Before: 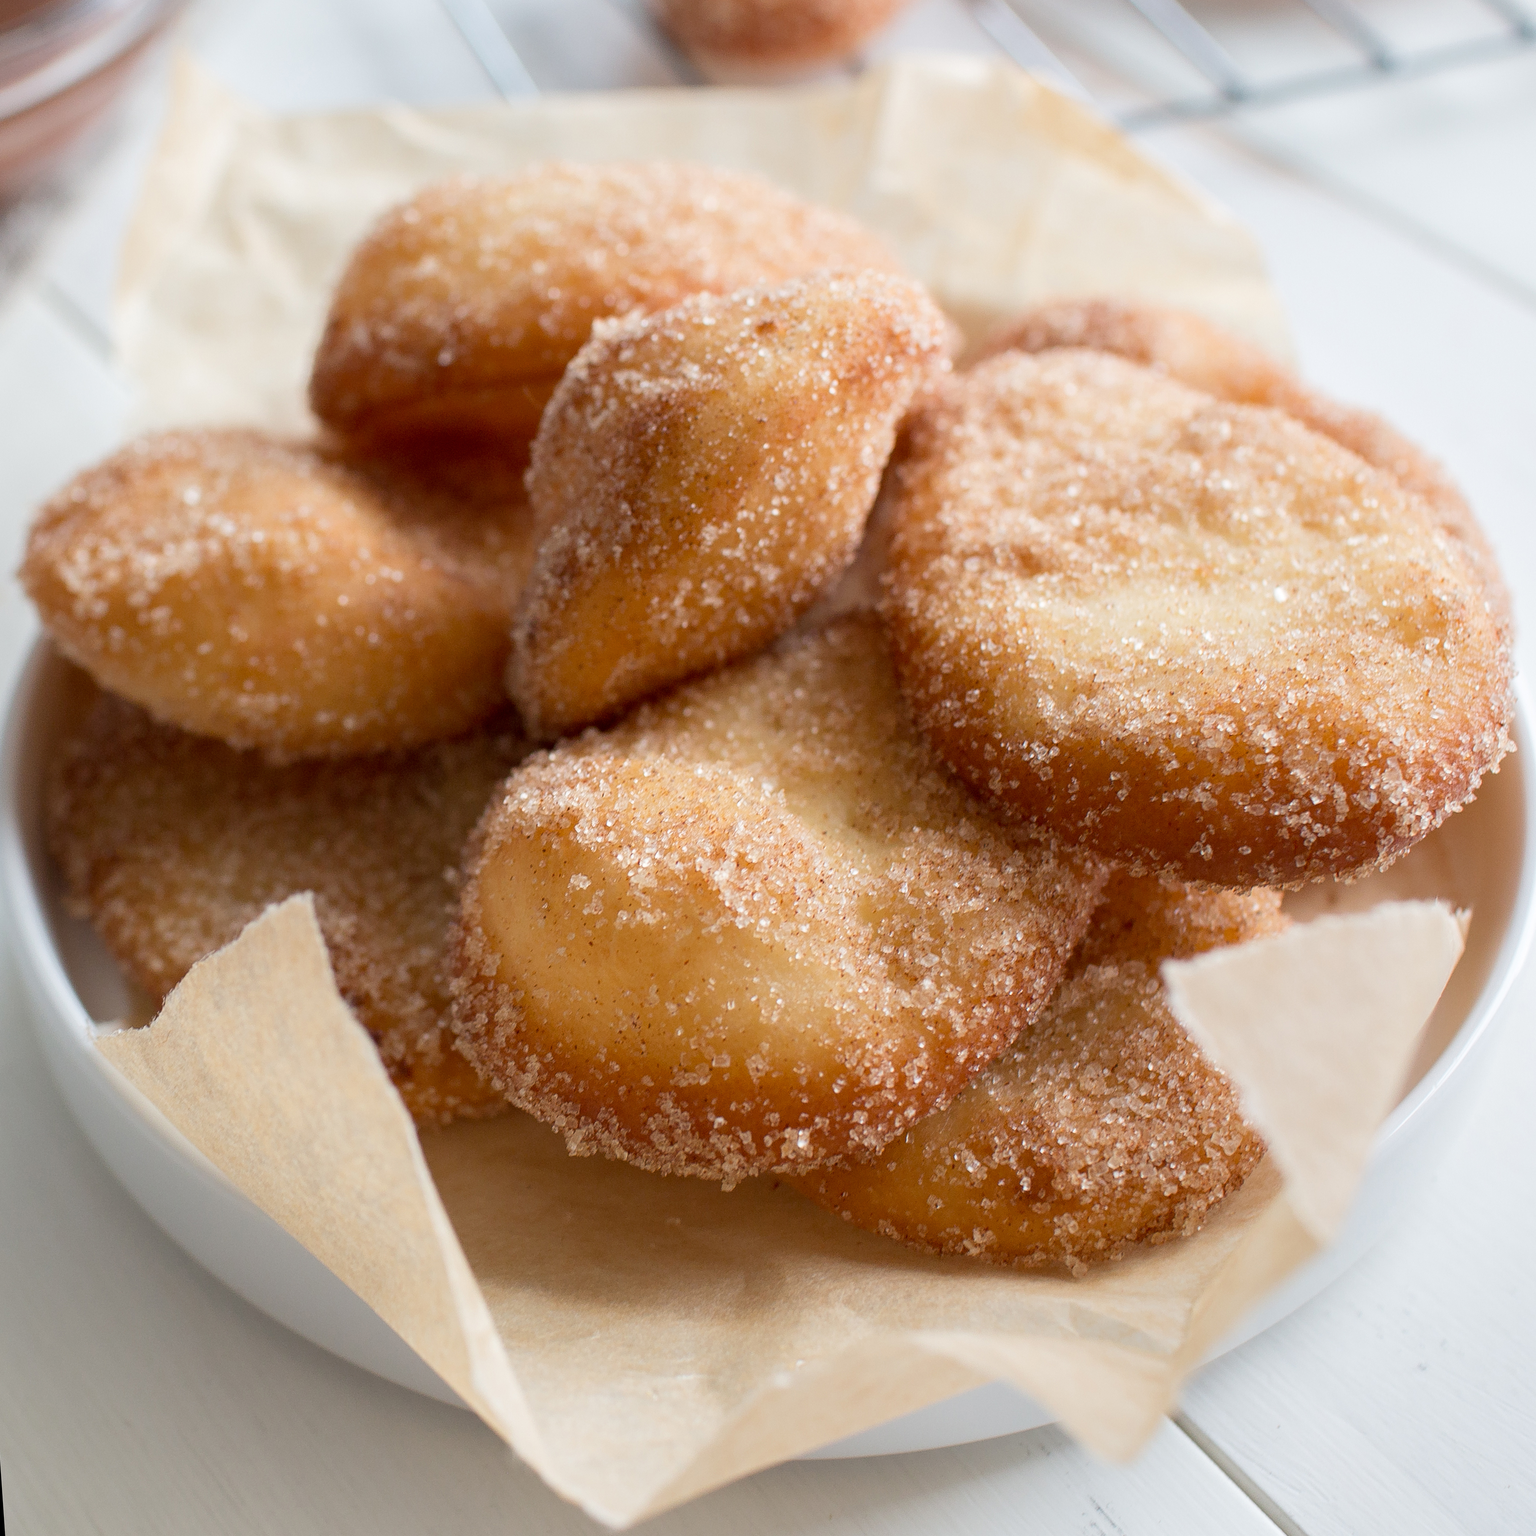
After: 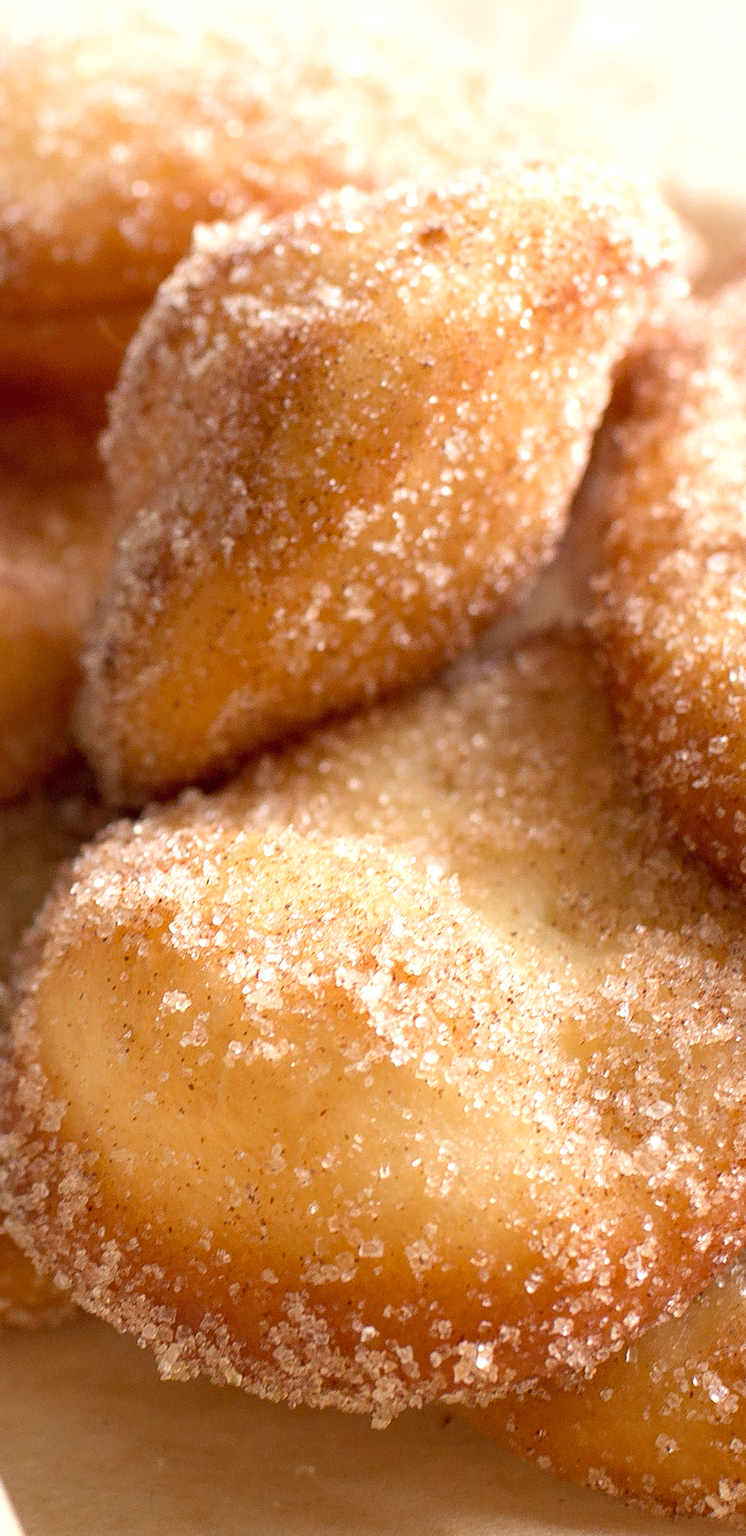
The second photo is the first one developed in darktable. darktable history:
shadows and highlights: shadows 25, highlights -25
exposure: exposure 0.6 EV, compensate highlight preservation false
crop and rotate: left 29.476%, top 10.214%, right 35.32%, bottom 17.333%
